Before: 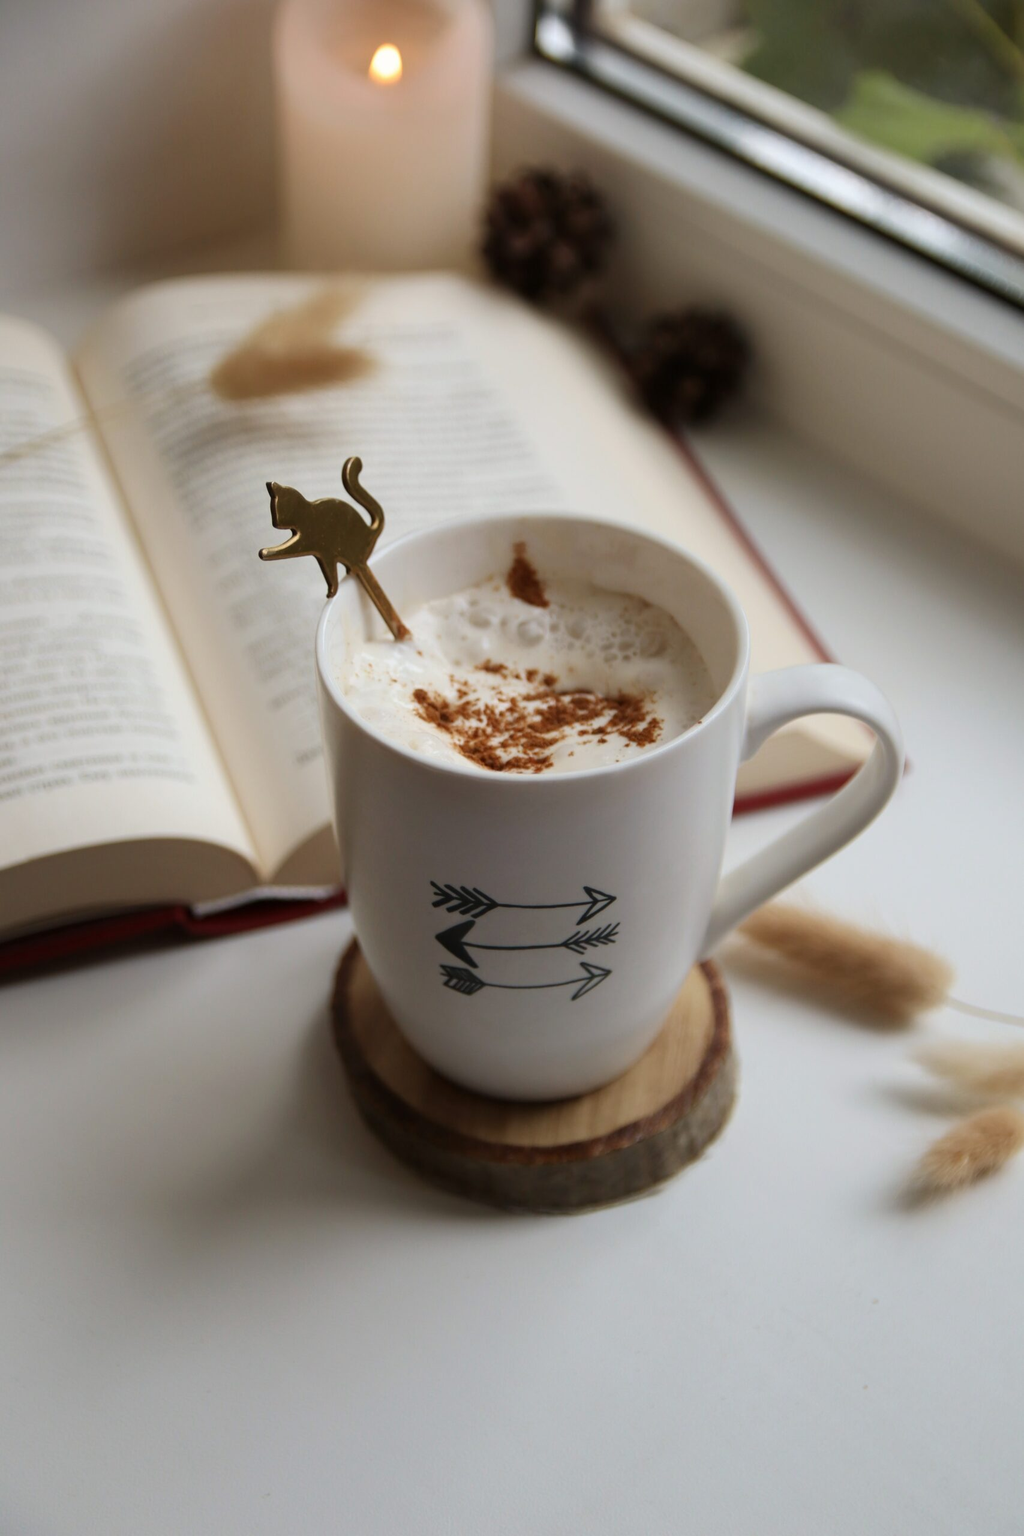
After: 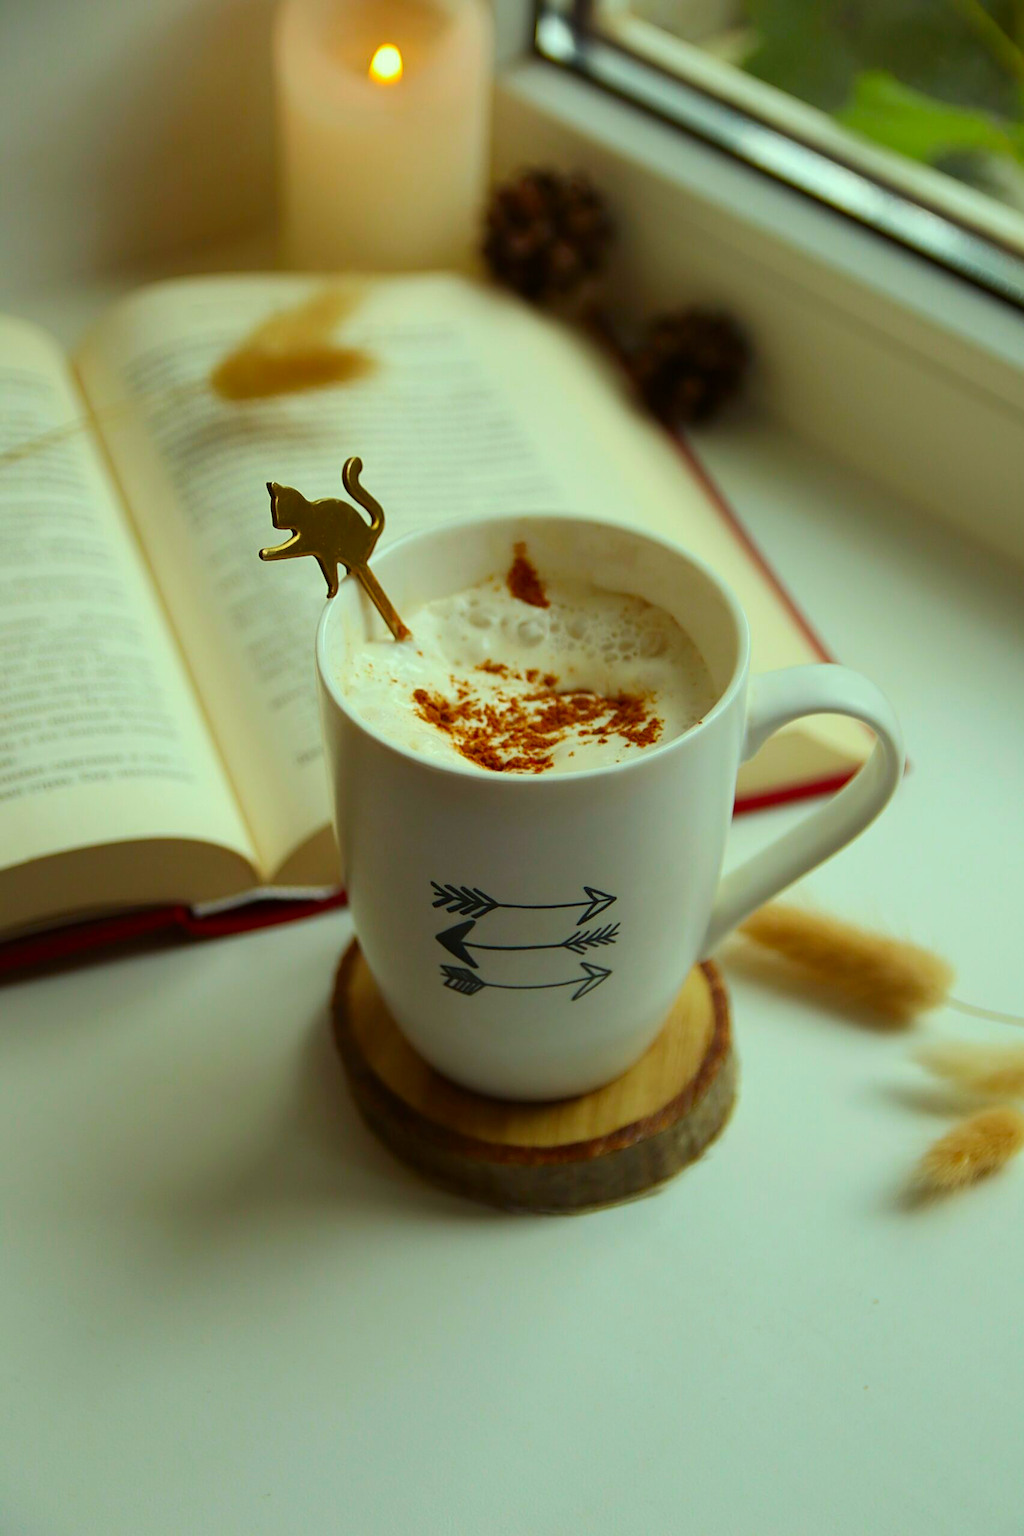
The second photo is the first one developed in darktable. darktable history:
tone equalizer: on, module defaults
sharpen: on, module defaults
color correction: highlights a* -10.77, highlights b* 9.8, saturation 1.72
